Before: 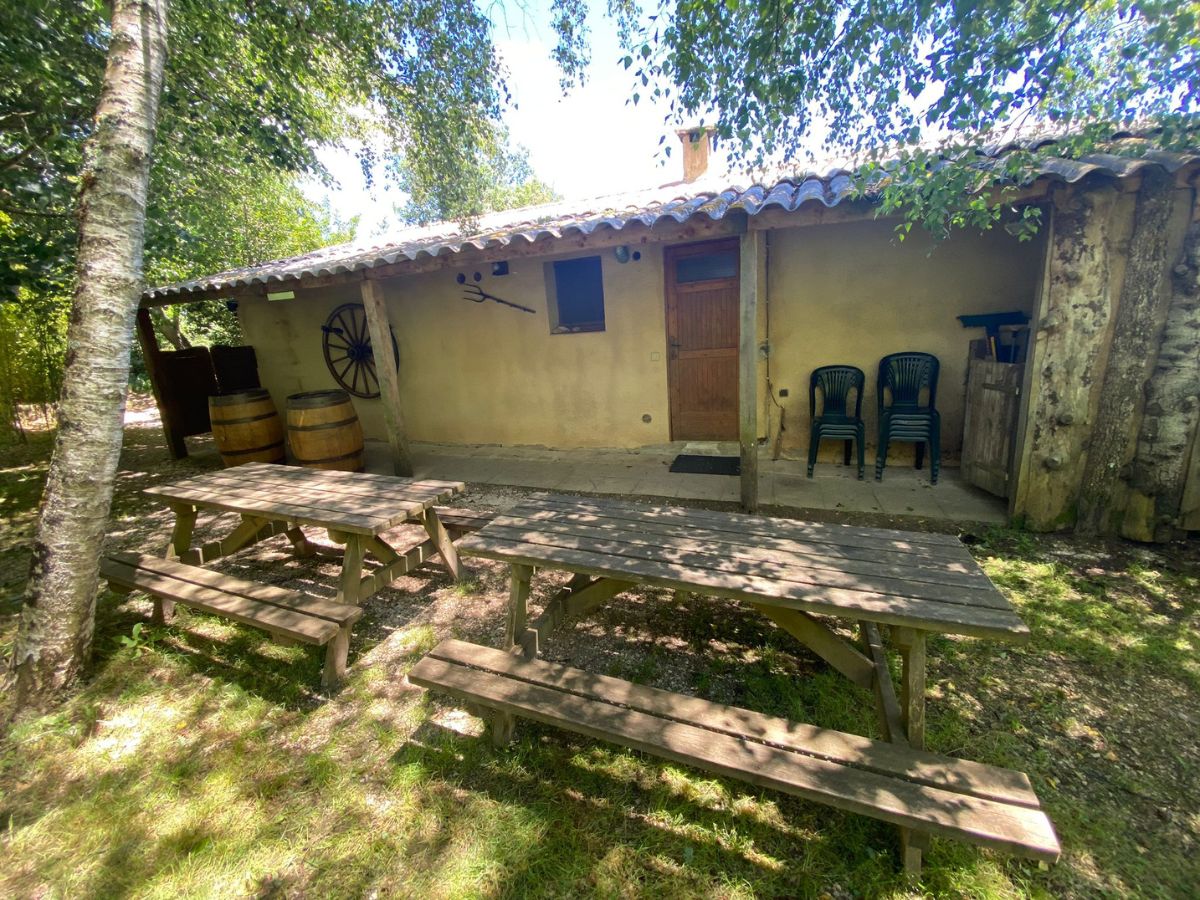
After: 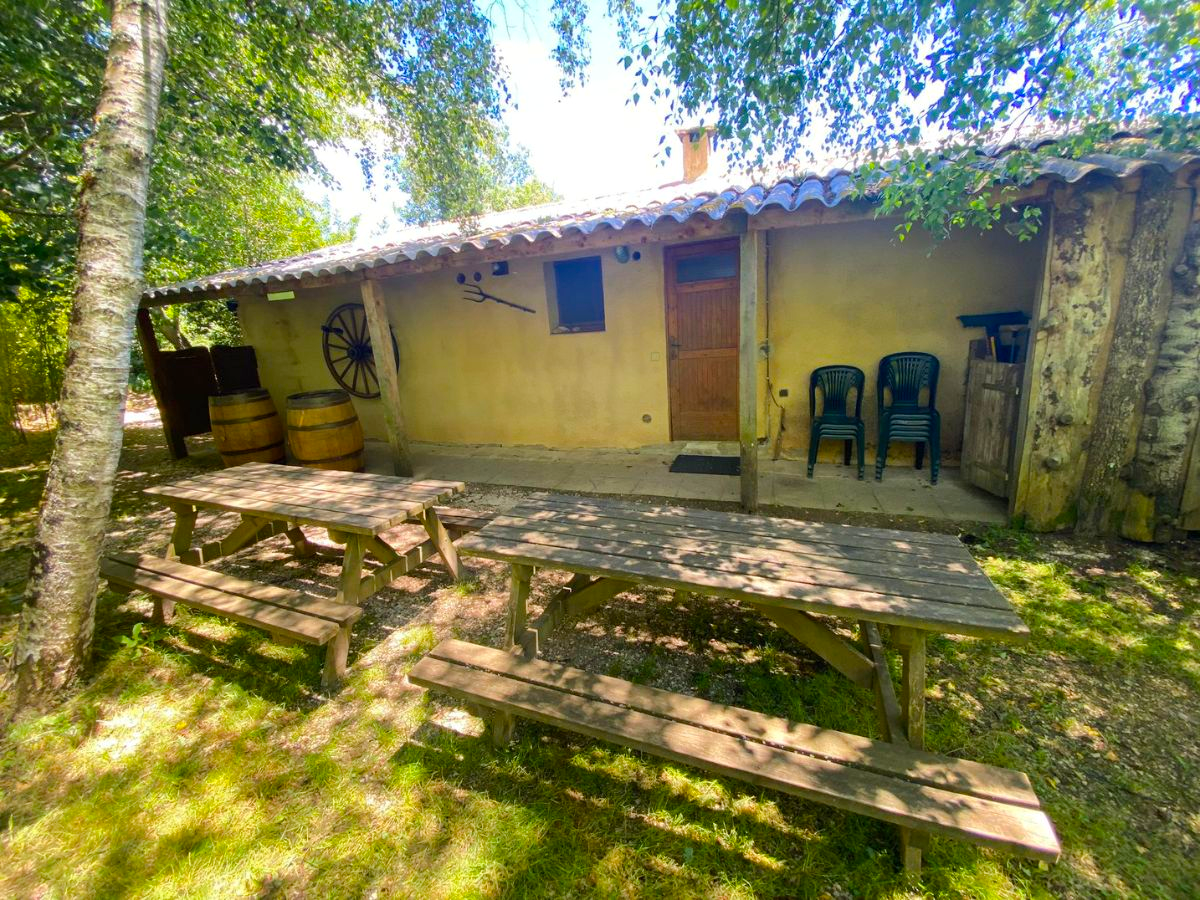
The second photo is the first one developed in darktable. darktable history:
shadows and highlights: radius 334.93, shadows 63.48, highlights 6.06, compress 87.7%, highlights color adjustment 39.73%, soften with gaussian
color balance rgb: perceptual saturation grading › global saturation 25%, perceptual brilliance grading › mid-tones 10%, perceptual brilliance grading › shadows 15%, global vibrance 20%
